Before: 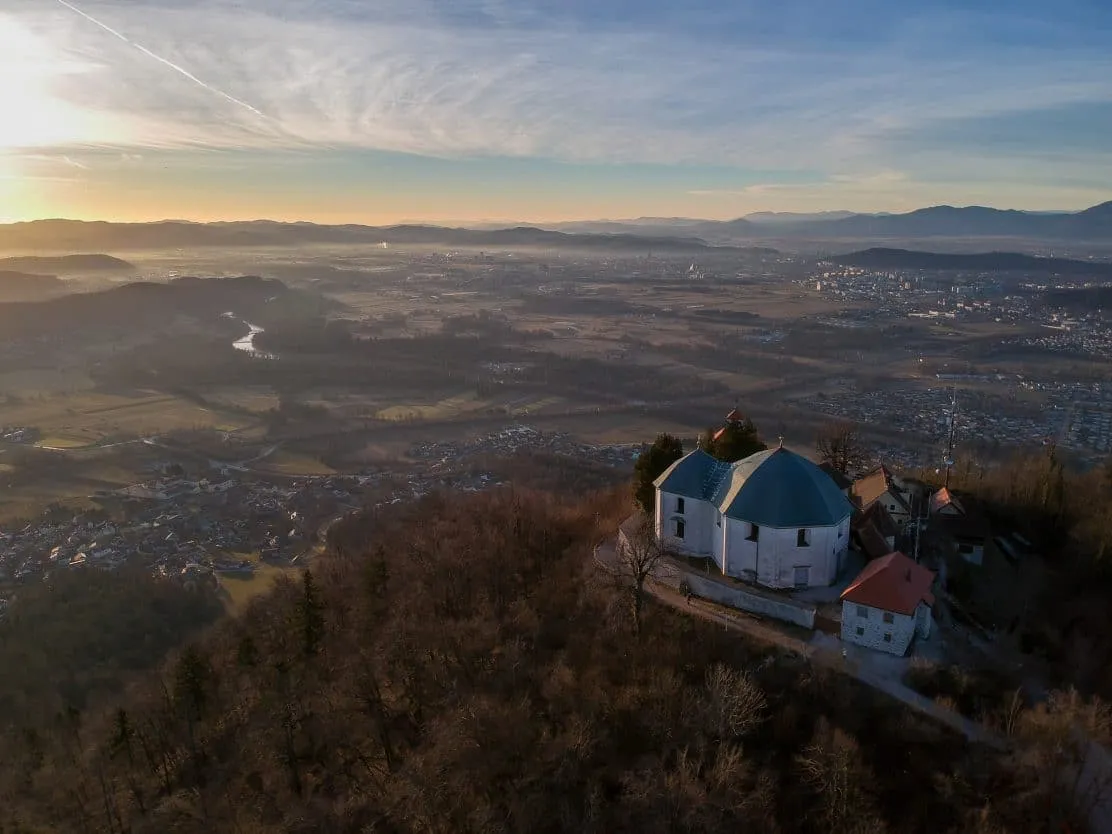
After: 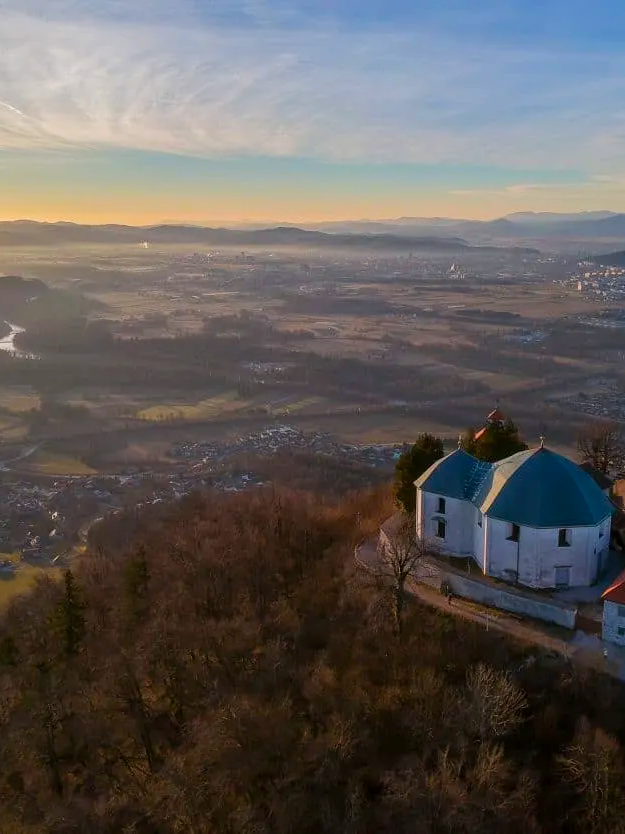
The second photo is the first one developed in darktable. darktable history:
crop: left 21.496%, right 22.254%
color balance rgb: perceptual saturation grading › global saturation 25%, perceptual brilliance grading › mid-tones 10%, perceptual brilliance grading › shadows 15%, global vibrance 20%
